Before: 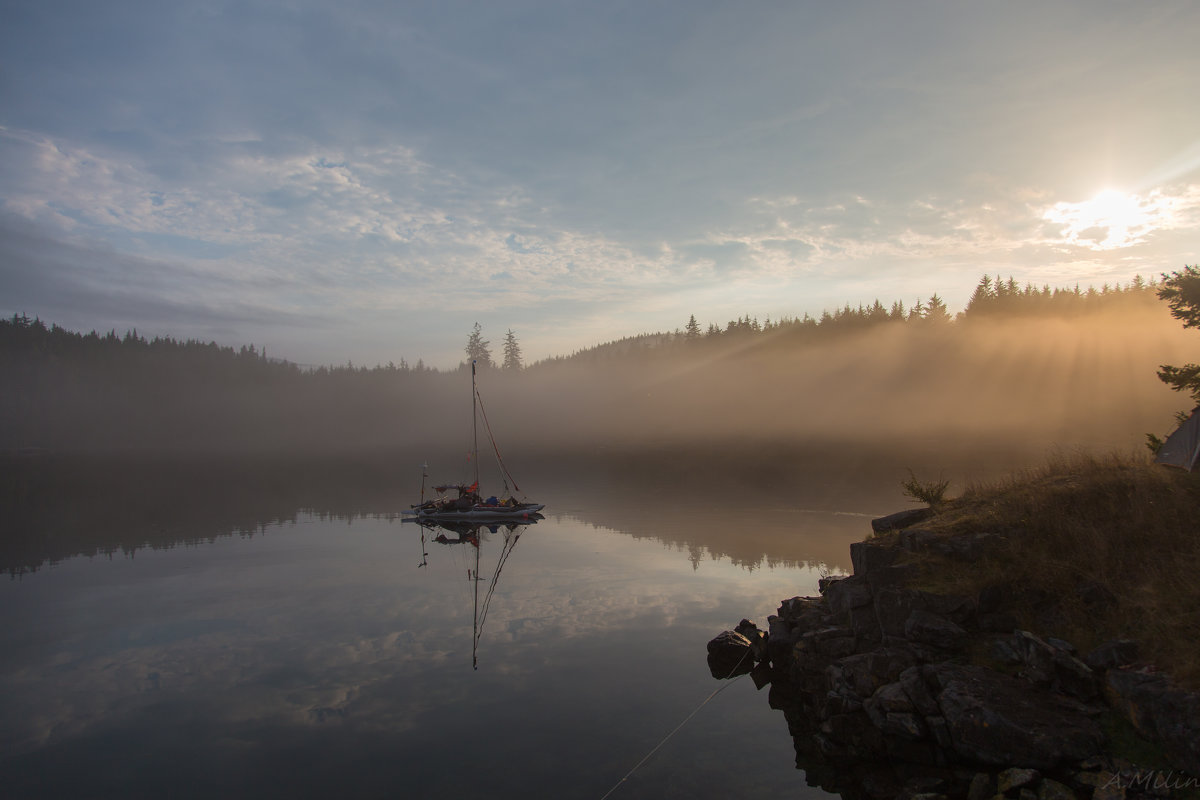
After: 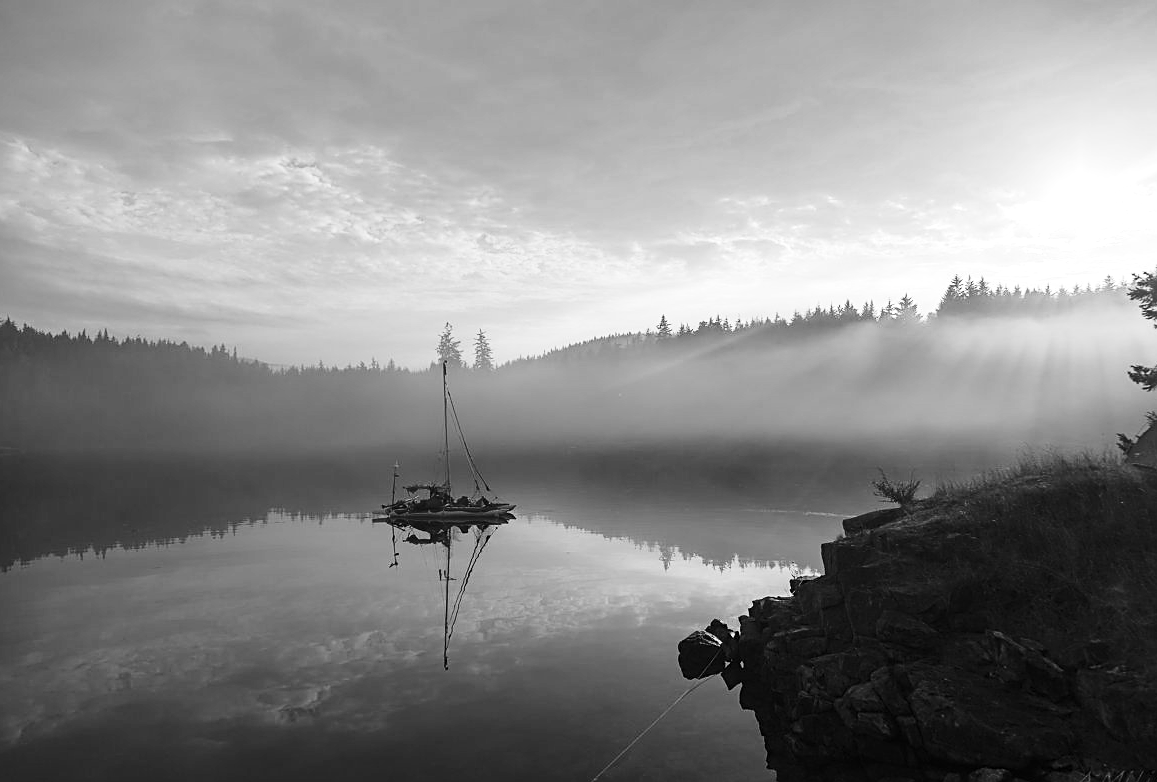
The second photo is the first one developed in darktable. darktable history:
shadows and highlights: shadows 11.81, white point adjustment 1.33, soften with gaussian
color balance rgb: shadows lift › hue 87.23°, highlights gain › luminance 15.051%, linear chroma grading › global chroma 15.448%, perceptual saturation grading › global saturation 20%, perceptual saturation grading › highlights -49.48%, perceptual saturation grading › shadows 24.252%, global vibrance 20%
base curve: curves: ch0 [(0, 0) (0.028, 0.03) (0.121, 0.232) (0.46, 0.748) (0.859, 0.968) (1, 1)], preserve colors none
sharpen: on, module defaults
crop and rotate: left 2.495%, right 1.016%, bottom 2.149%
color zones: curves: ch1 [(0, -0.394) (0.143, -0.394) (0.286, -0.394) (0.429, -0.392) (0.571, -0.391) (0.714, -0.391) (0.857, -0.391) (1, -0.394)]
